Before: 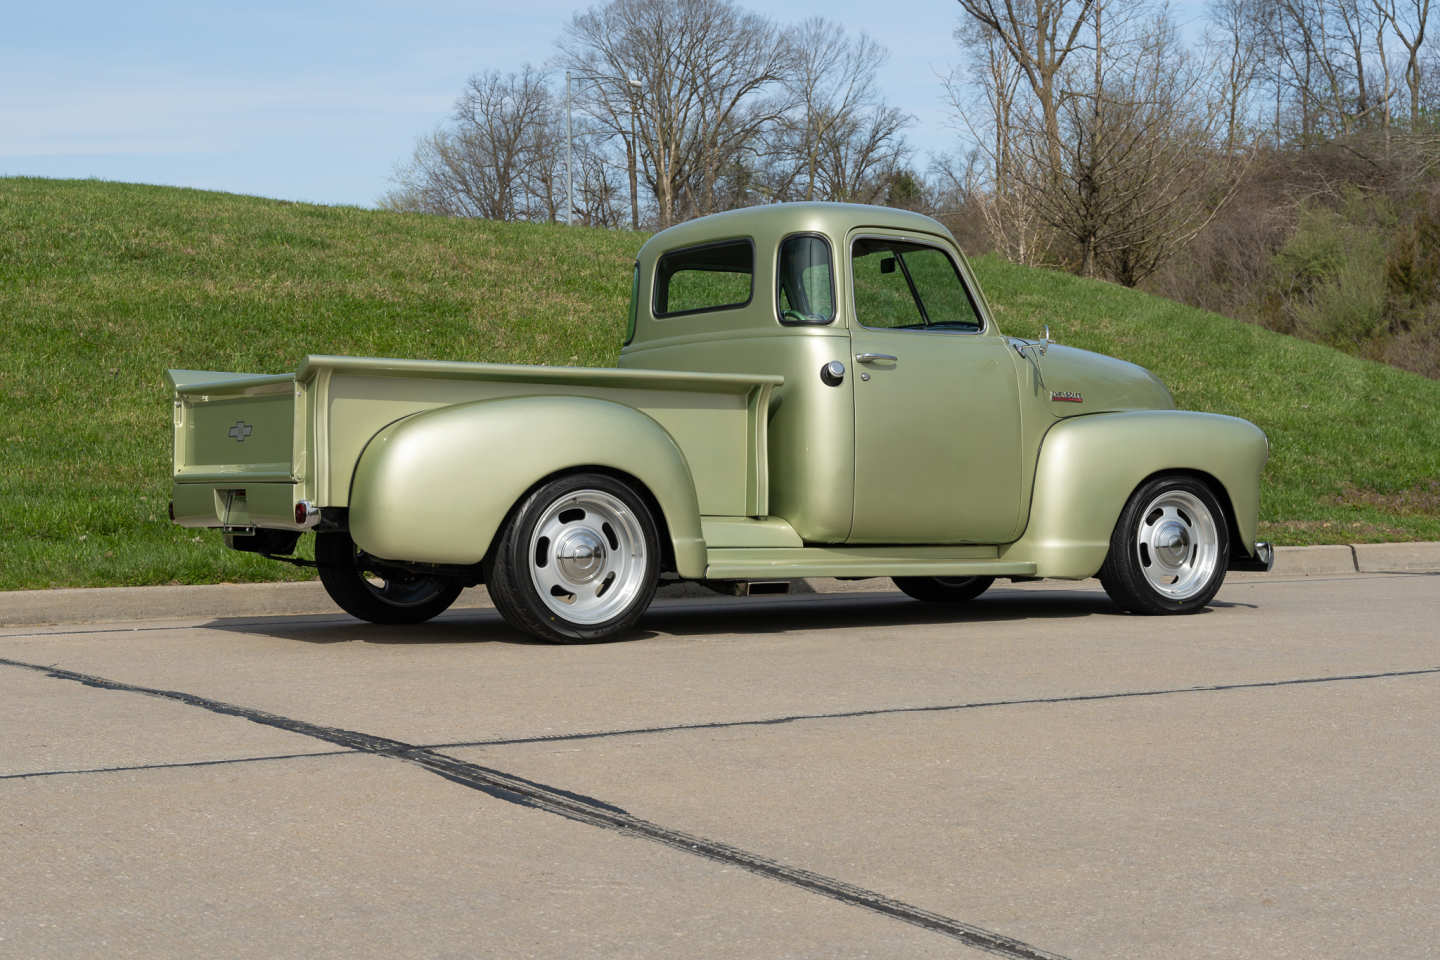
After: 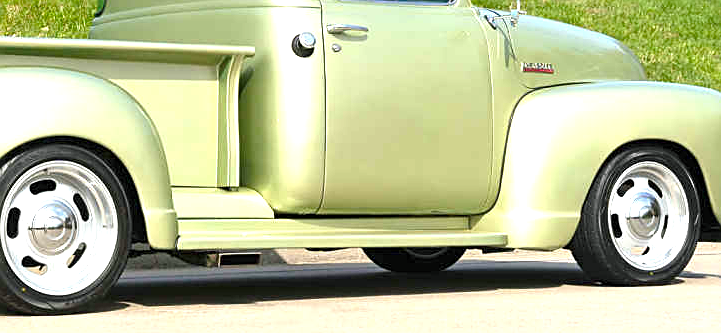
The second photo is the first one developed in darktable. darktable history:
crop: left 36.775%, top 34.351%, right 13.136%, bottom 30.911%
sharpen: on, module defaults
exposure: black level correction 0, exposure 1.483 EV, compensate highlight preservation false
color balance rgb: shadows lift › chroma 2.005%, shadows lift › hue 134.78°, linear chroma grading › global chroma 14.627%, perceptual saturation grading › global saturation 0.128%, perceptual saturation grading › mid-tones 11.432%, saturation formula JzAzBz (2021)
